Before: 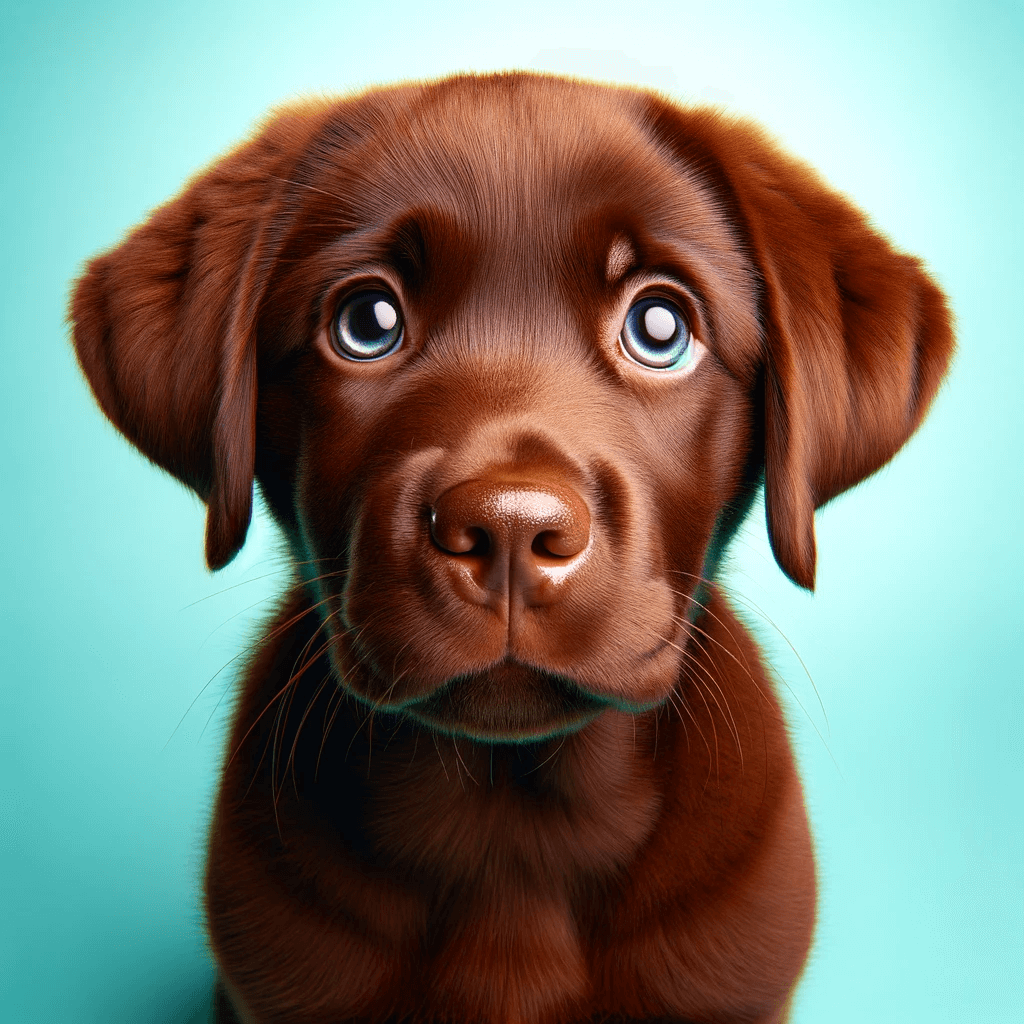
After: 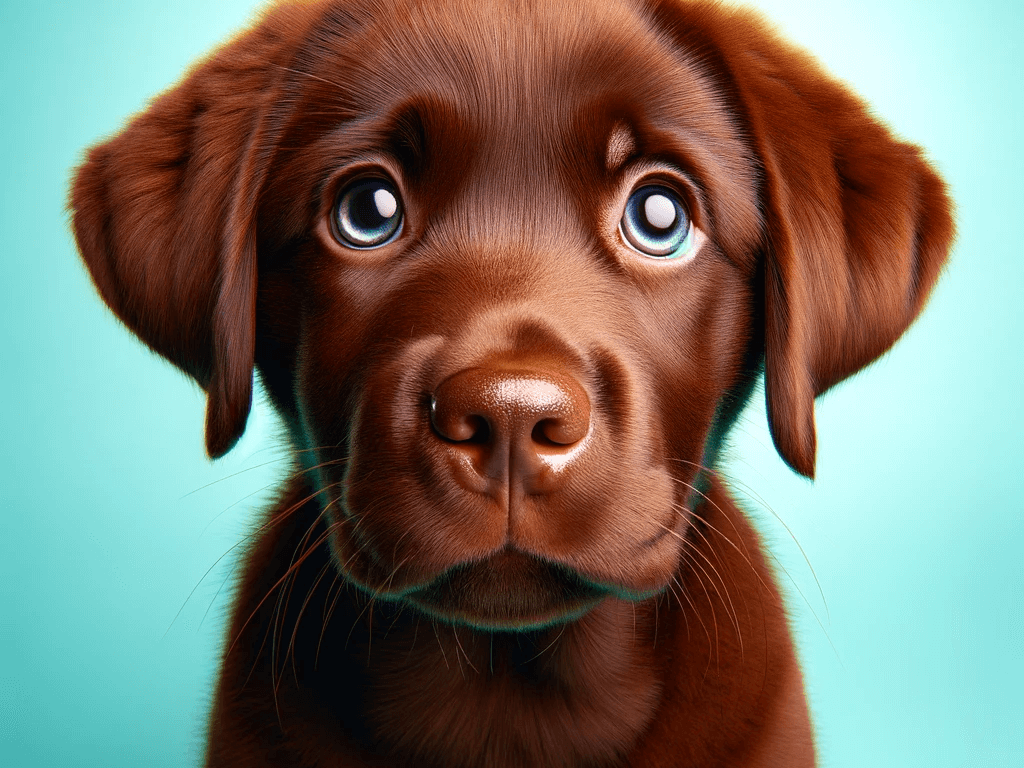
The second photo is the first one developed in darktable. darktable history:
crop: top 11.034%, bottom 13.909%
